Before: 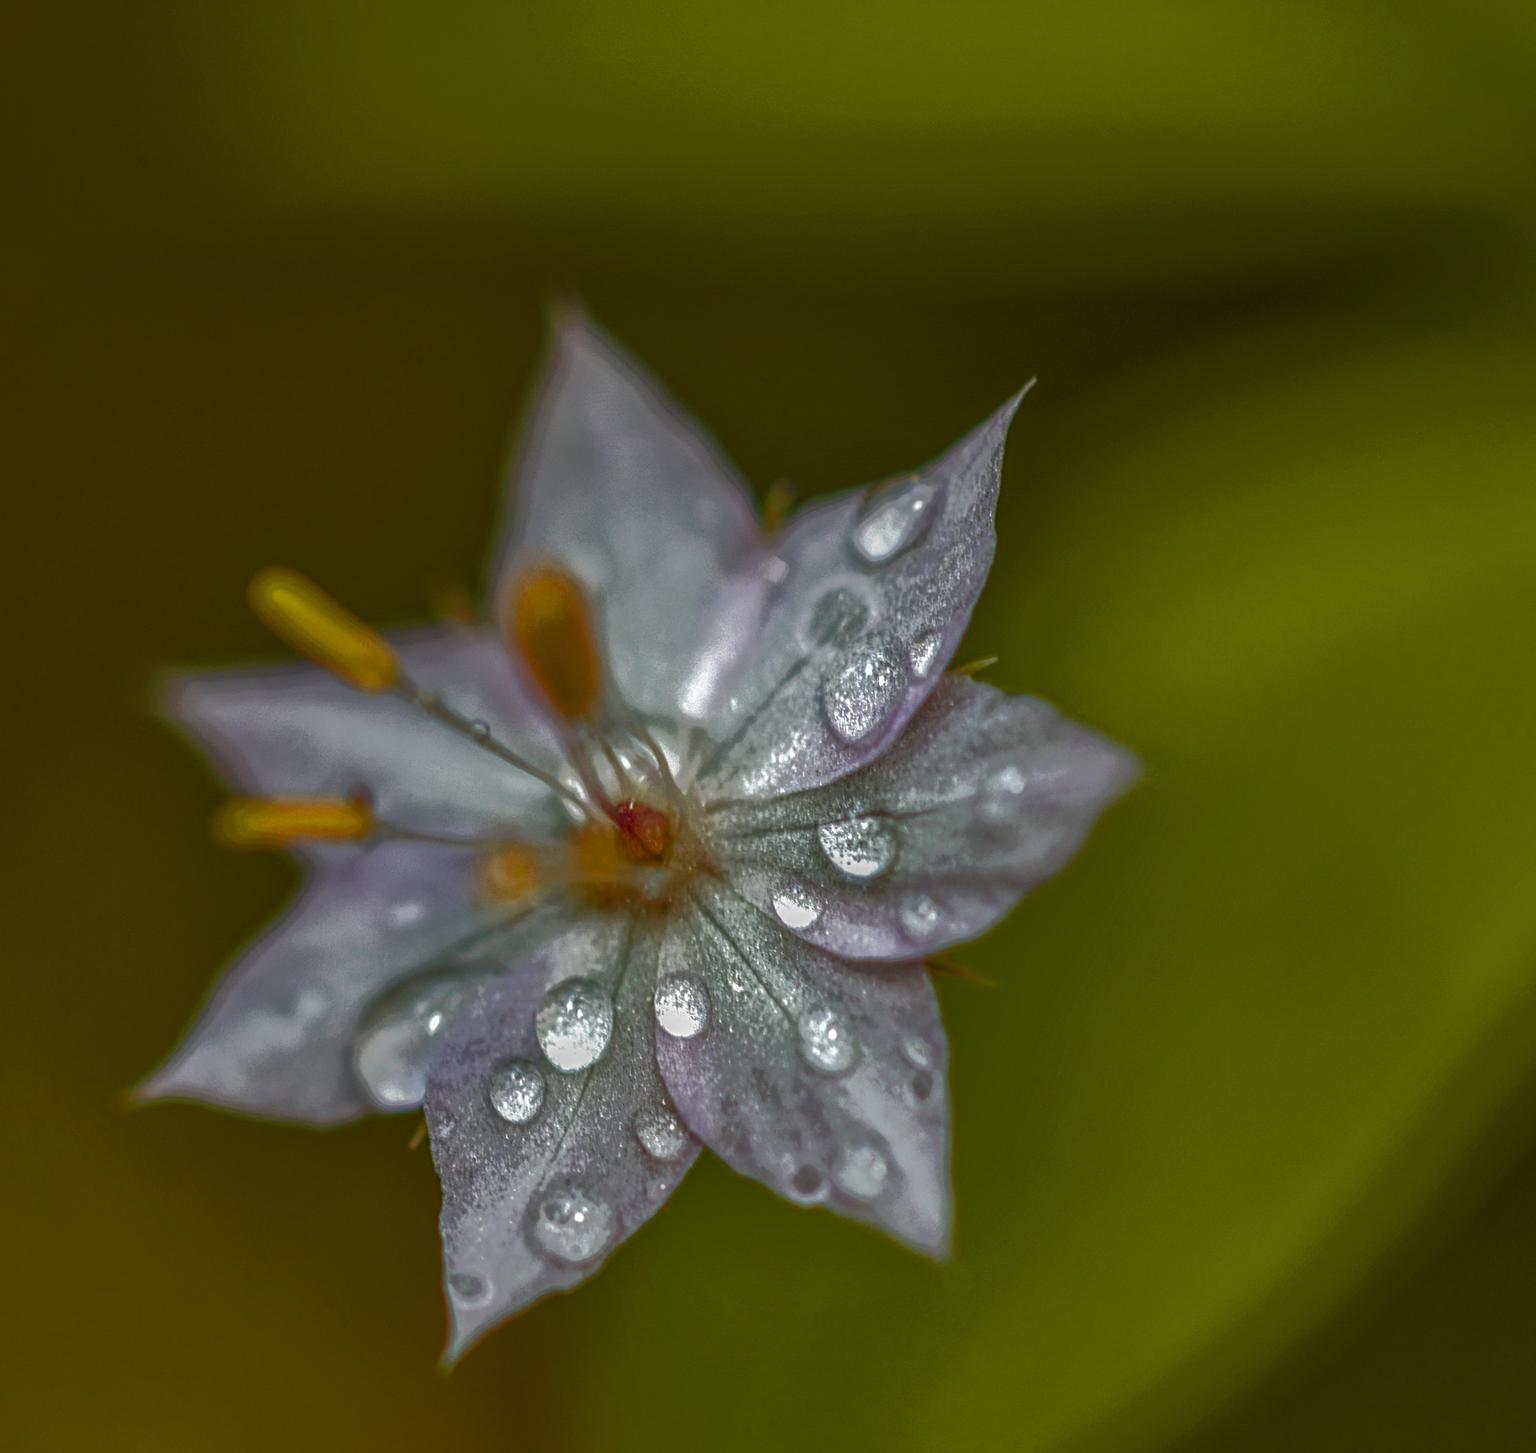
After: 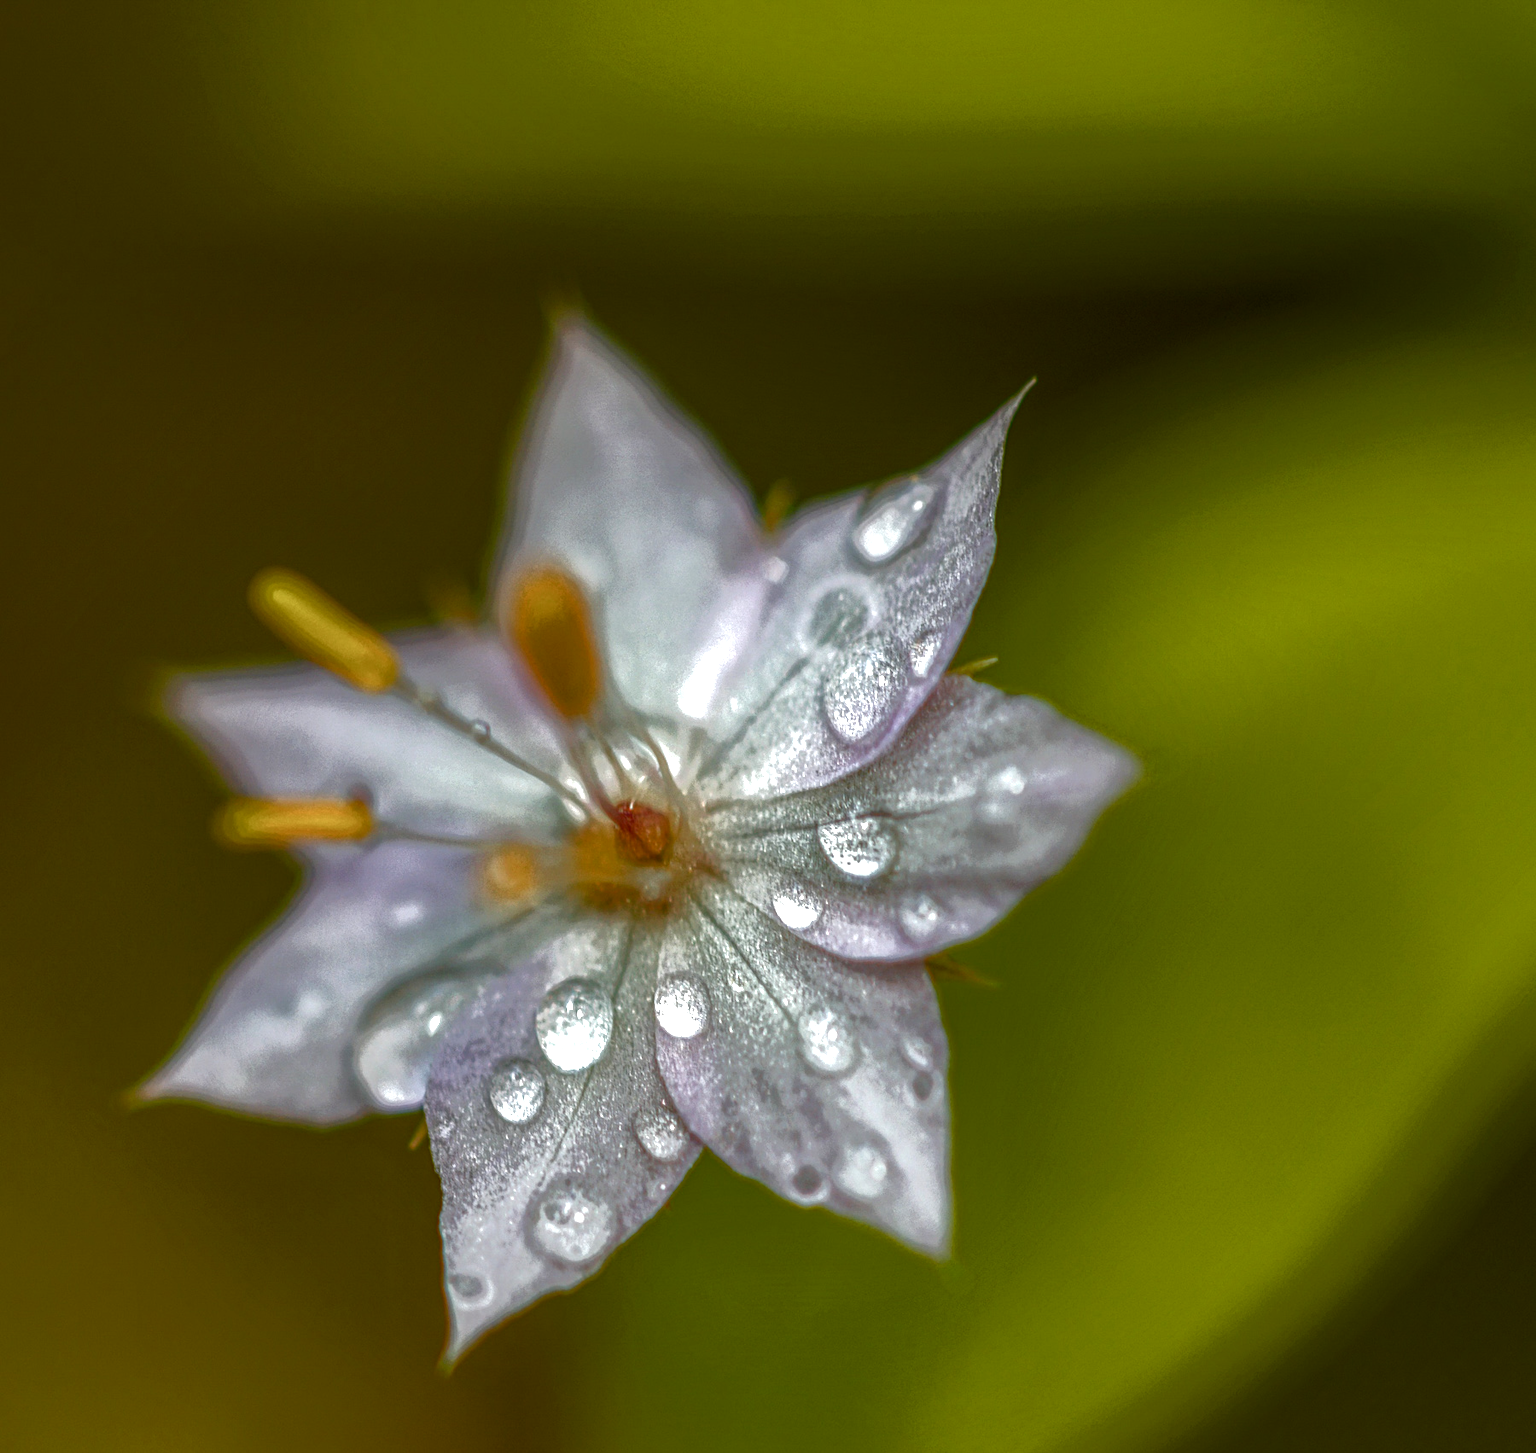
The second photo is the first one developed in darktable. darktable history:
color balance rgb: shadows lift › luminance -20%, power › hue 72.24°, highlights gain › luminance 15%, global offset › hue 171.6°, perceptual saturation grading › highlights -30%, perceptual saturation grading › shadows 20%, global vibrance 30%, contrast 10%
exposure: exposure 0.6 EV, compensate highlight preservation false
contrast equalizer: octaves 7, y [[0.6 ×6], [0.55 ×6], [0 ×6], [0 ×6], [0 ×6]], mix -1
local contrast: detail 150%
